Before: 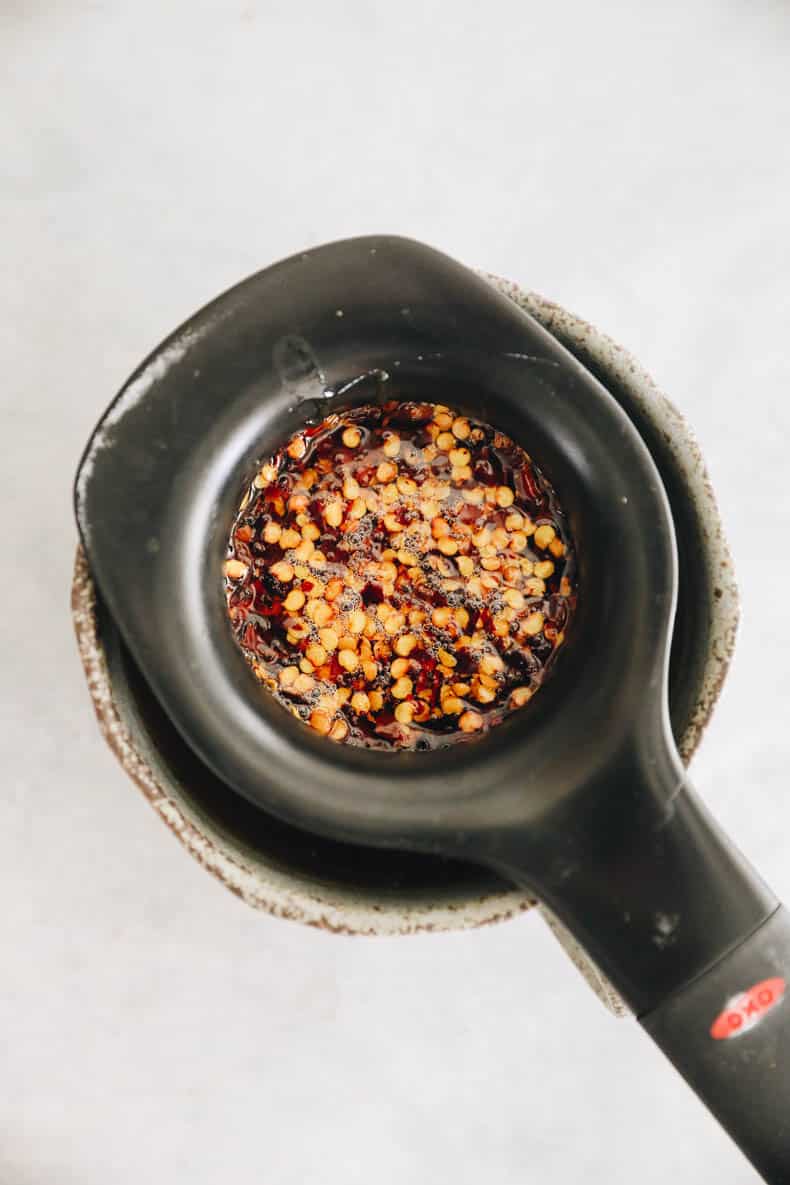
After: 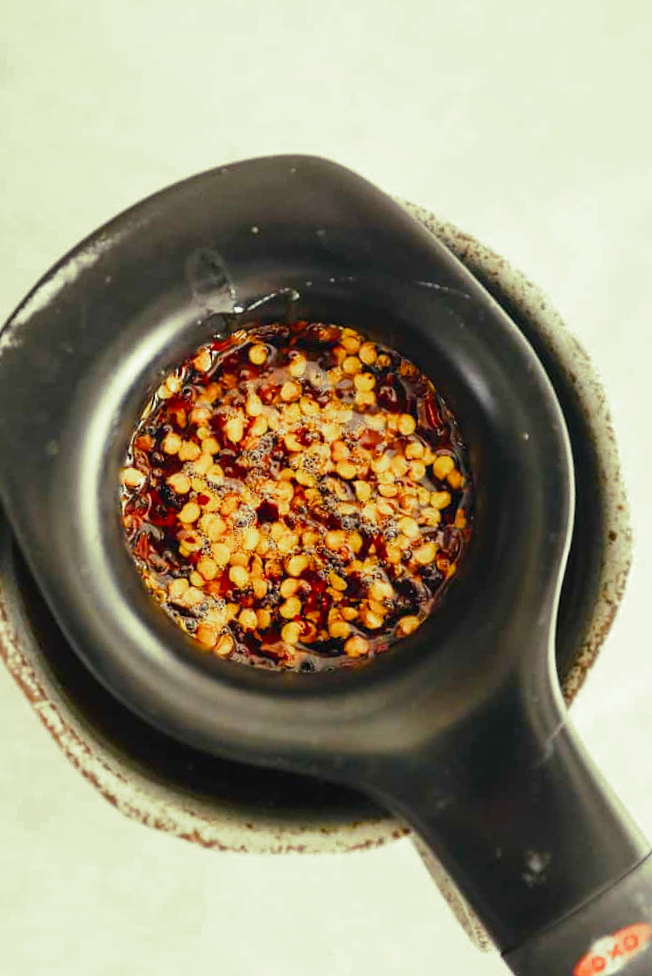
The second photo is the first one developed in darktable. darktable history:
rotate and perspective: rotation 4.1°, automatic cropping off
split-toning: shadows › hue 290.82°, shadows › saturation 0.34, highlights › saturation 0.38, balance 0, compress 50%
crop: left 16.768%, top 8.653%, right 8.362%, bottom 12.485%
shadows and highlights: shadows 37.27, highlights -28.18, soften with gaussian
color balance rgb: linear chroma grading › global chroma 15%, perceptual saturation grading › global saturation 30%
